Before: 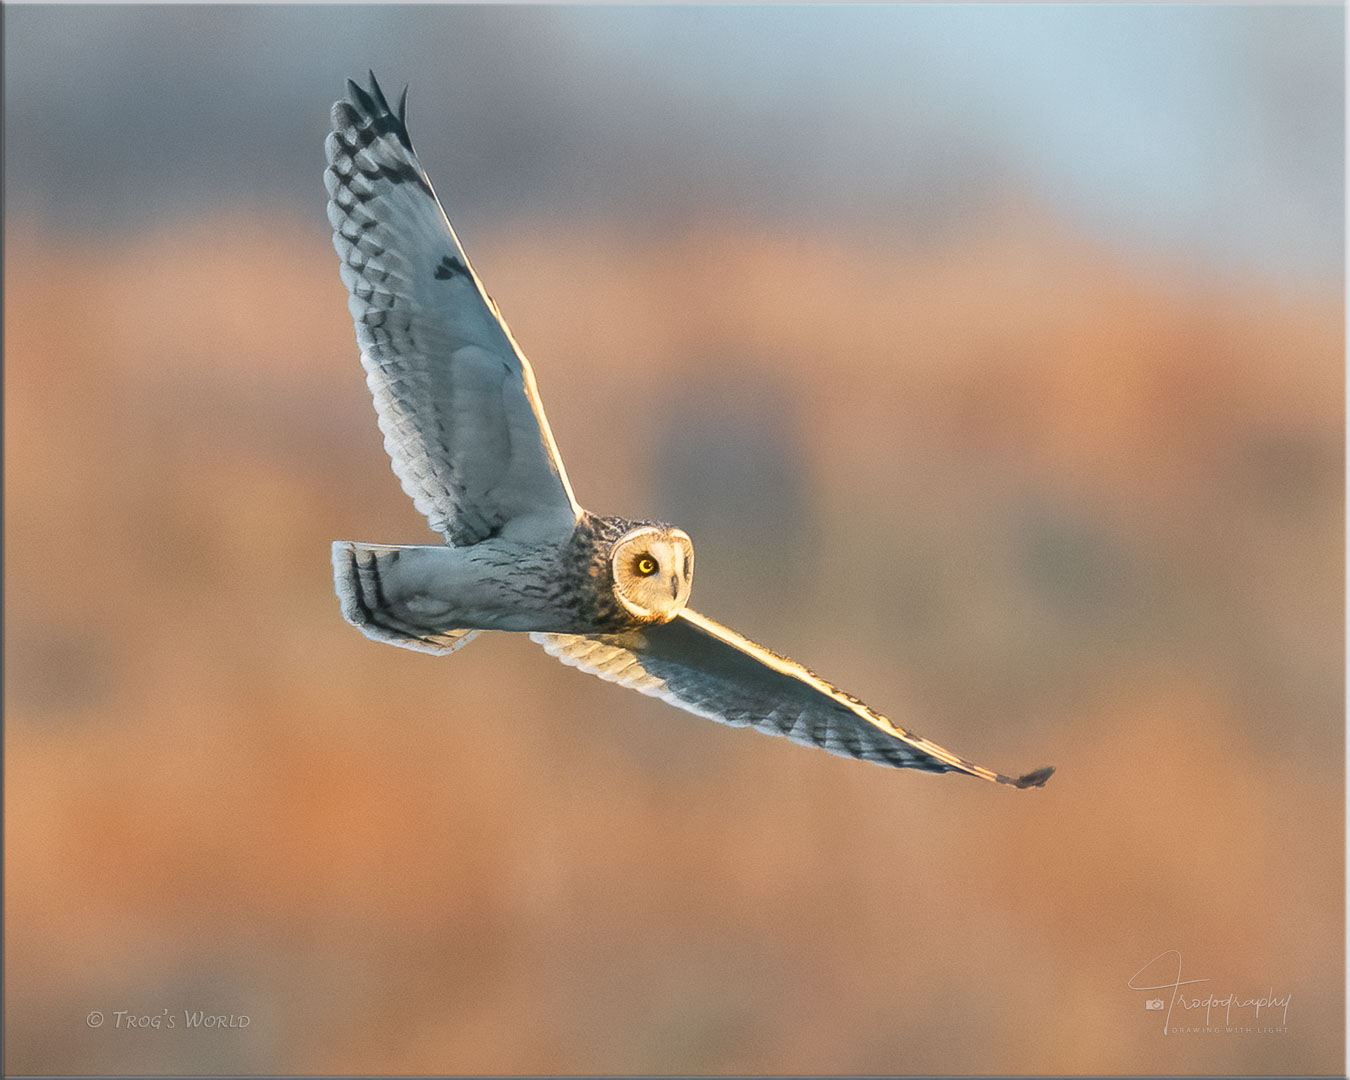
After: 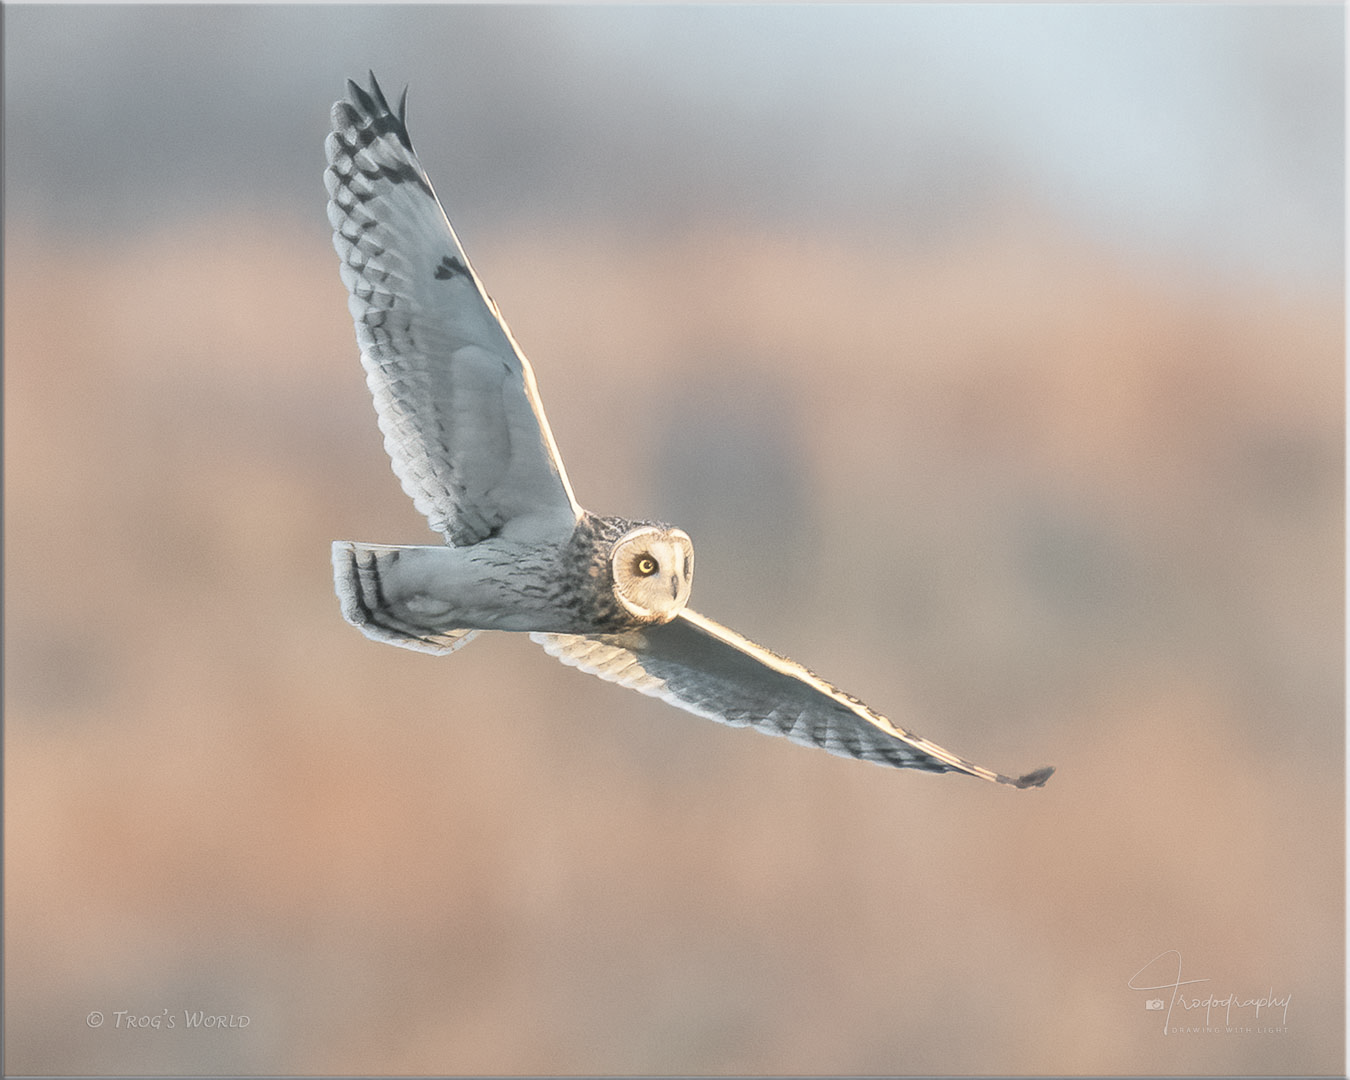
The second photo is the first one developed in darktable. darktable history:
contrast brightness saturation: brightness 0.19, saturation -0.481
color zones: curves: ch0 [(0.25, 0.5) (0.463, 0.627) (0.484, 0.637) (0.75, 0.5)]
